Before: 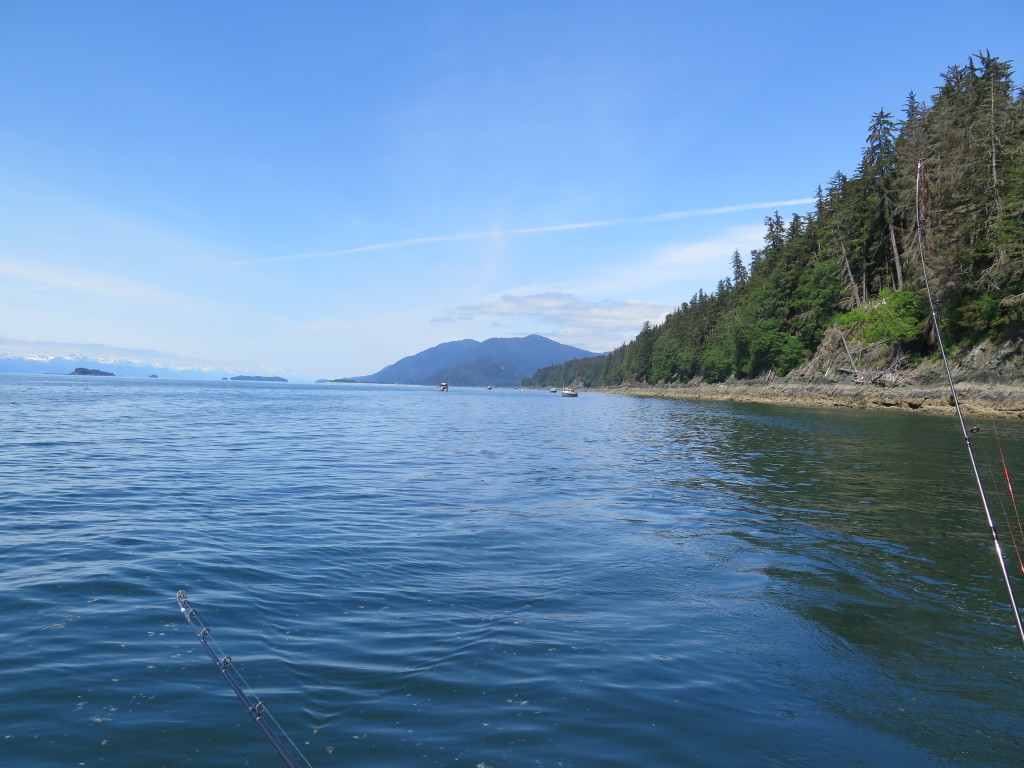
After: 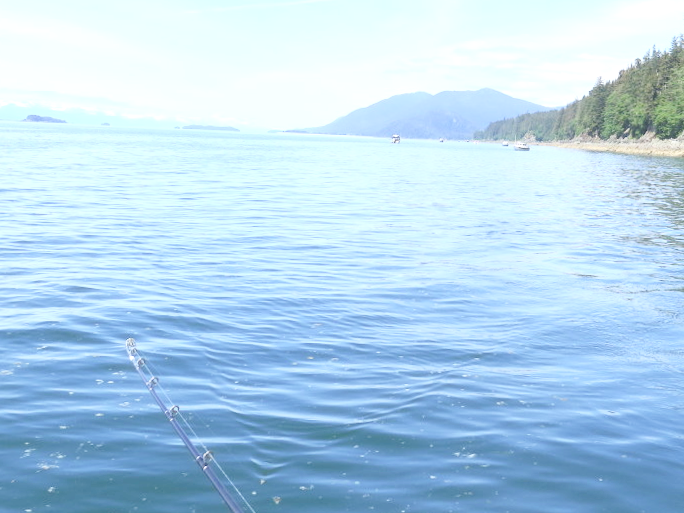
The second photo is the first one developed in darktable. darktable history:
contrast brightness saturation: contrast 0.2, brightness 0.15, saturation 0.14
local contrast: mode bilateral grid, contrast 15, coarseness 36, detail 105%, midtone range 0.2
haze removal: strength -0.1, adaptive false
exposure: black level correction 0, exposure 0.877 EV, compensate exposure bias true, compensate highlight preservation false
tone curve: curves: ch0 [(0, 0) (0.003, 0.004) (0.011, 0.015) (0.025, 0.033) (0.044, 0.058) (0.069, 0.091) (0.1, 0.131) (0.136, 0.179) (0.177, 0.233) (0.224, 0.296) (0.277, 0.364) (0.335, 0.434) (0.399, 0.511) (0.468, 0.584) (0.543, 0.656) (0.623, 0.729) (0.709, 0.799) (0.801, 0.874) (0.898, 0.936) (1, 1)], preserve colors none
crop and rotate: angle -0.82°, left 3.85%, top 31.828%, right 27.992%
